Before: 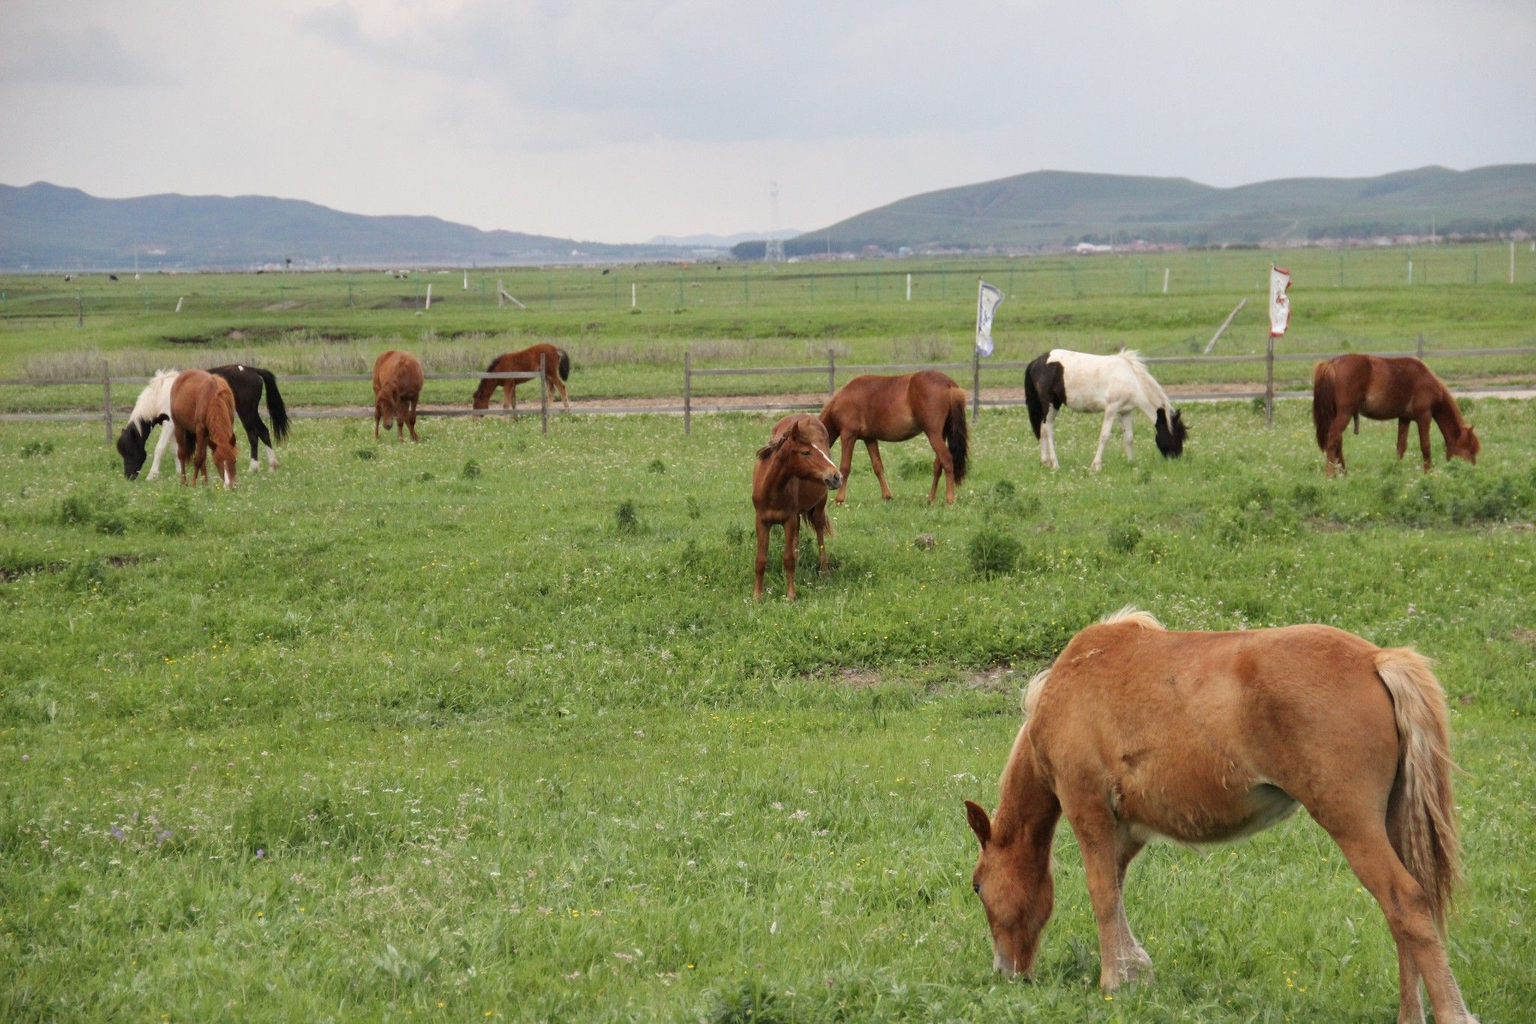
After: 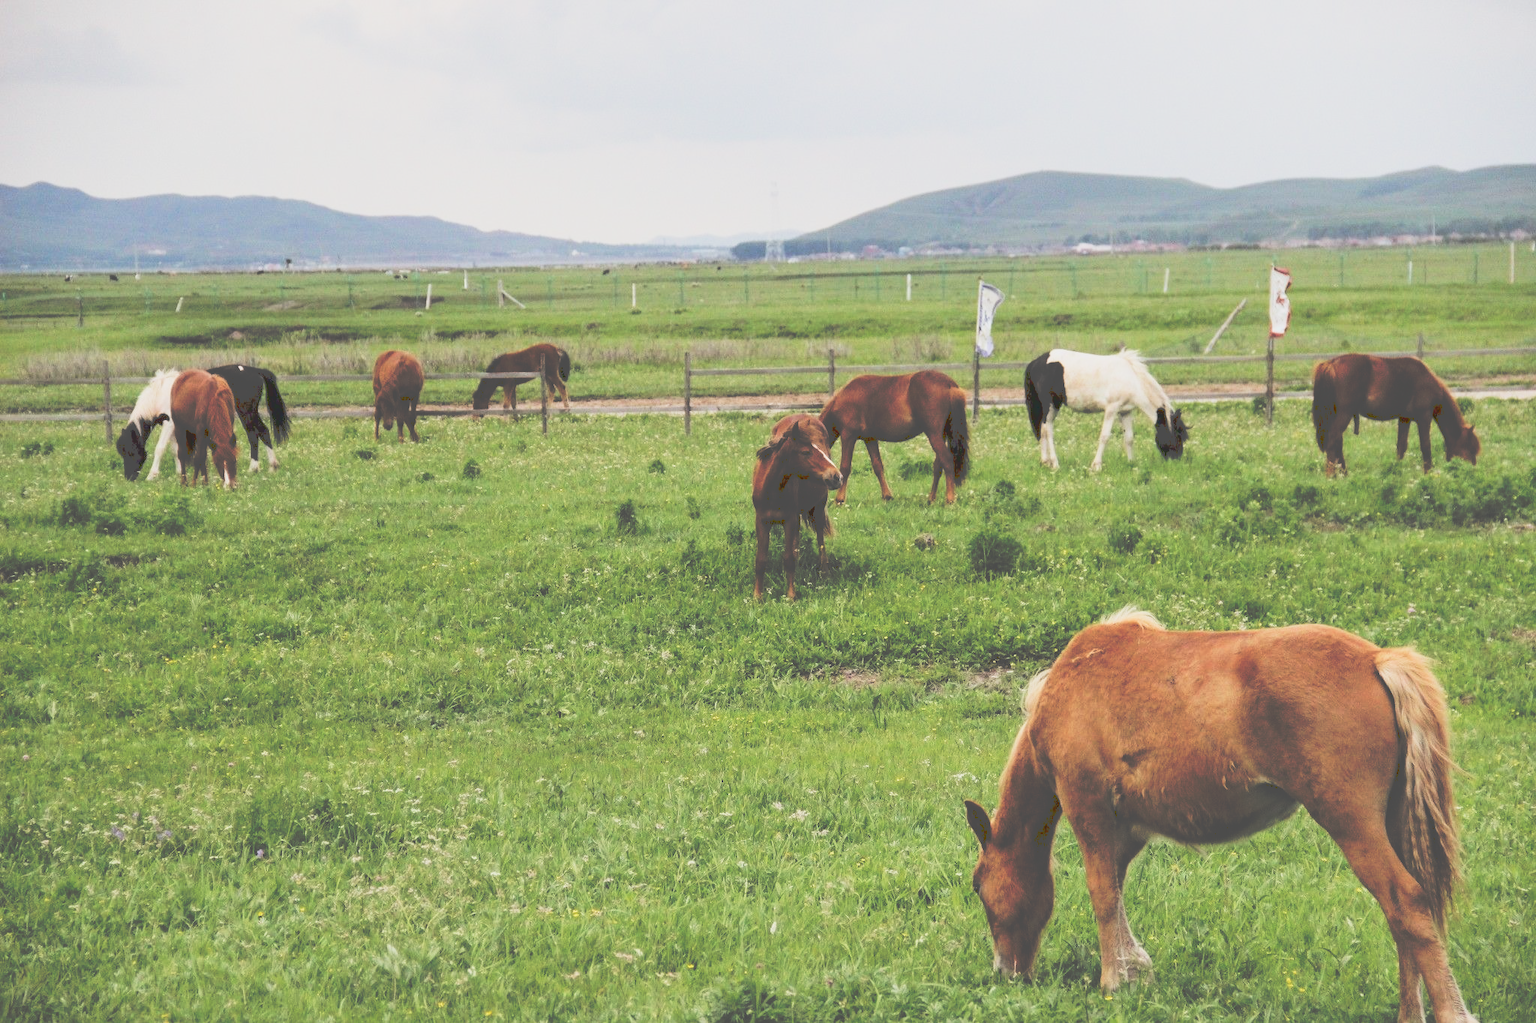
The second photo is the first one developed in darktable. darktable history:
tone curve: curves: ch0 [(0, 0) (0.003, 0.319) (0.011, 0.319) (0.025, 0.323) (0.044, 0.323) (0.069, 0.327) (0.1, 0.33) (0.136, 0.338) (0.177, 0.348) (0.224, 0.361) (0.277, 0.374) (0.335, 0.398) (0.399, 0.444) (0.468, 0.516) (0.543, 0.595) (0.623, 0.694) (0.709, 0.793) (0.801, 0.883) (0.898, 0.942) (1, 1)], preserve colors none
filmic rgb: black relative exposure -5 EV, hardness 2.88, contrast 1.3
